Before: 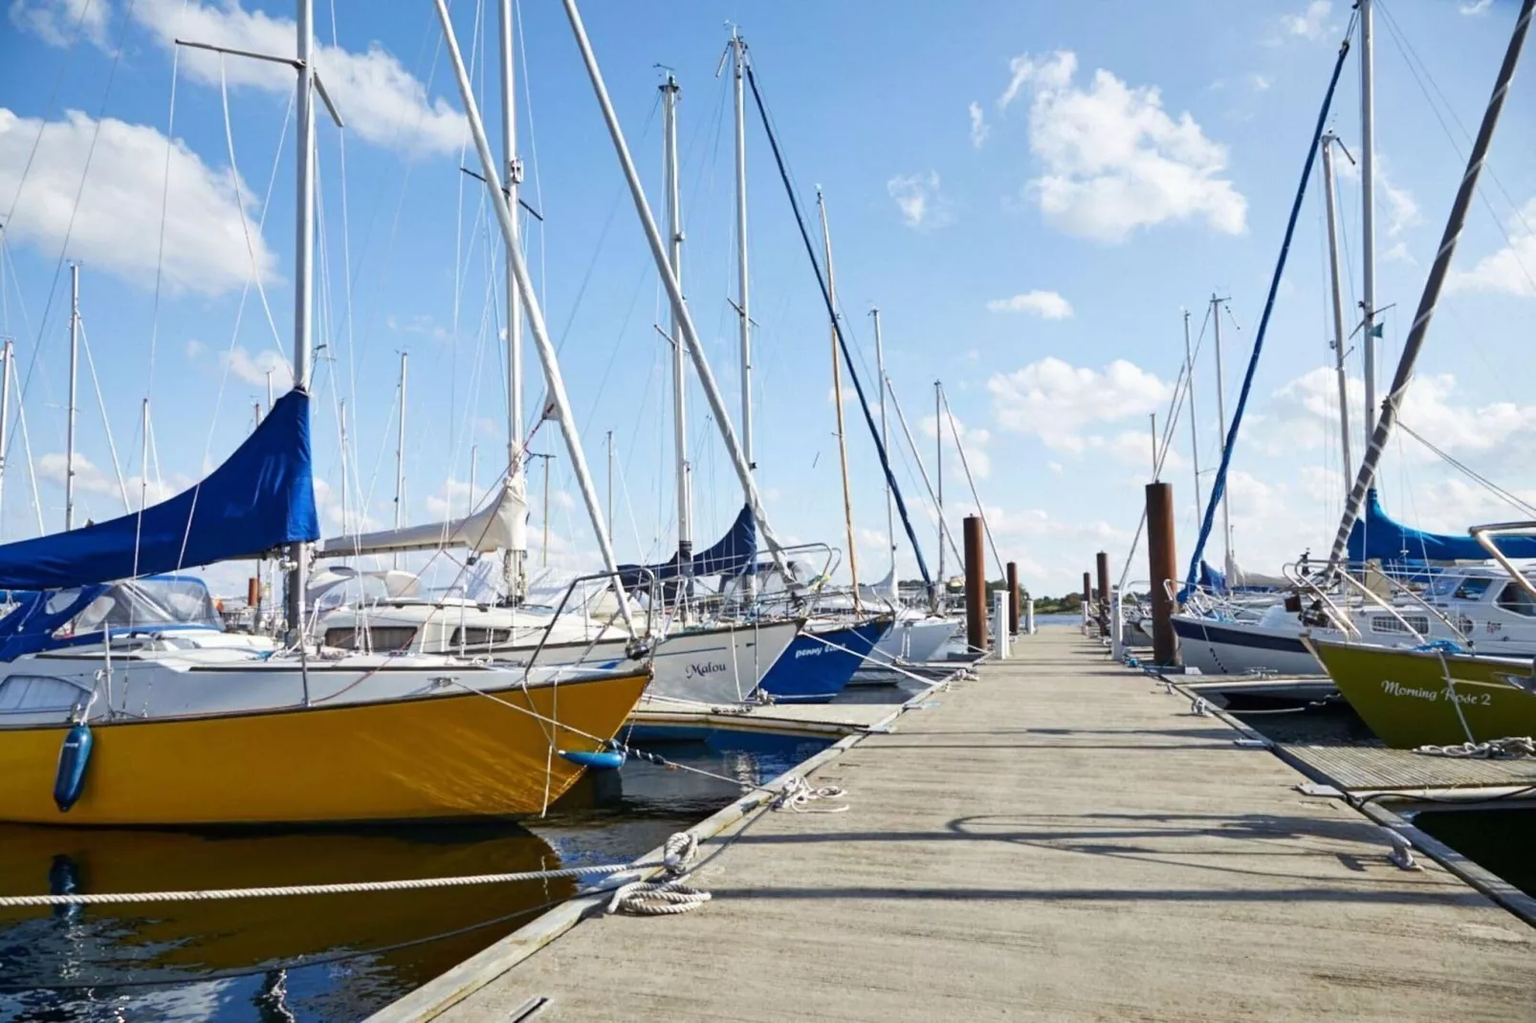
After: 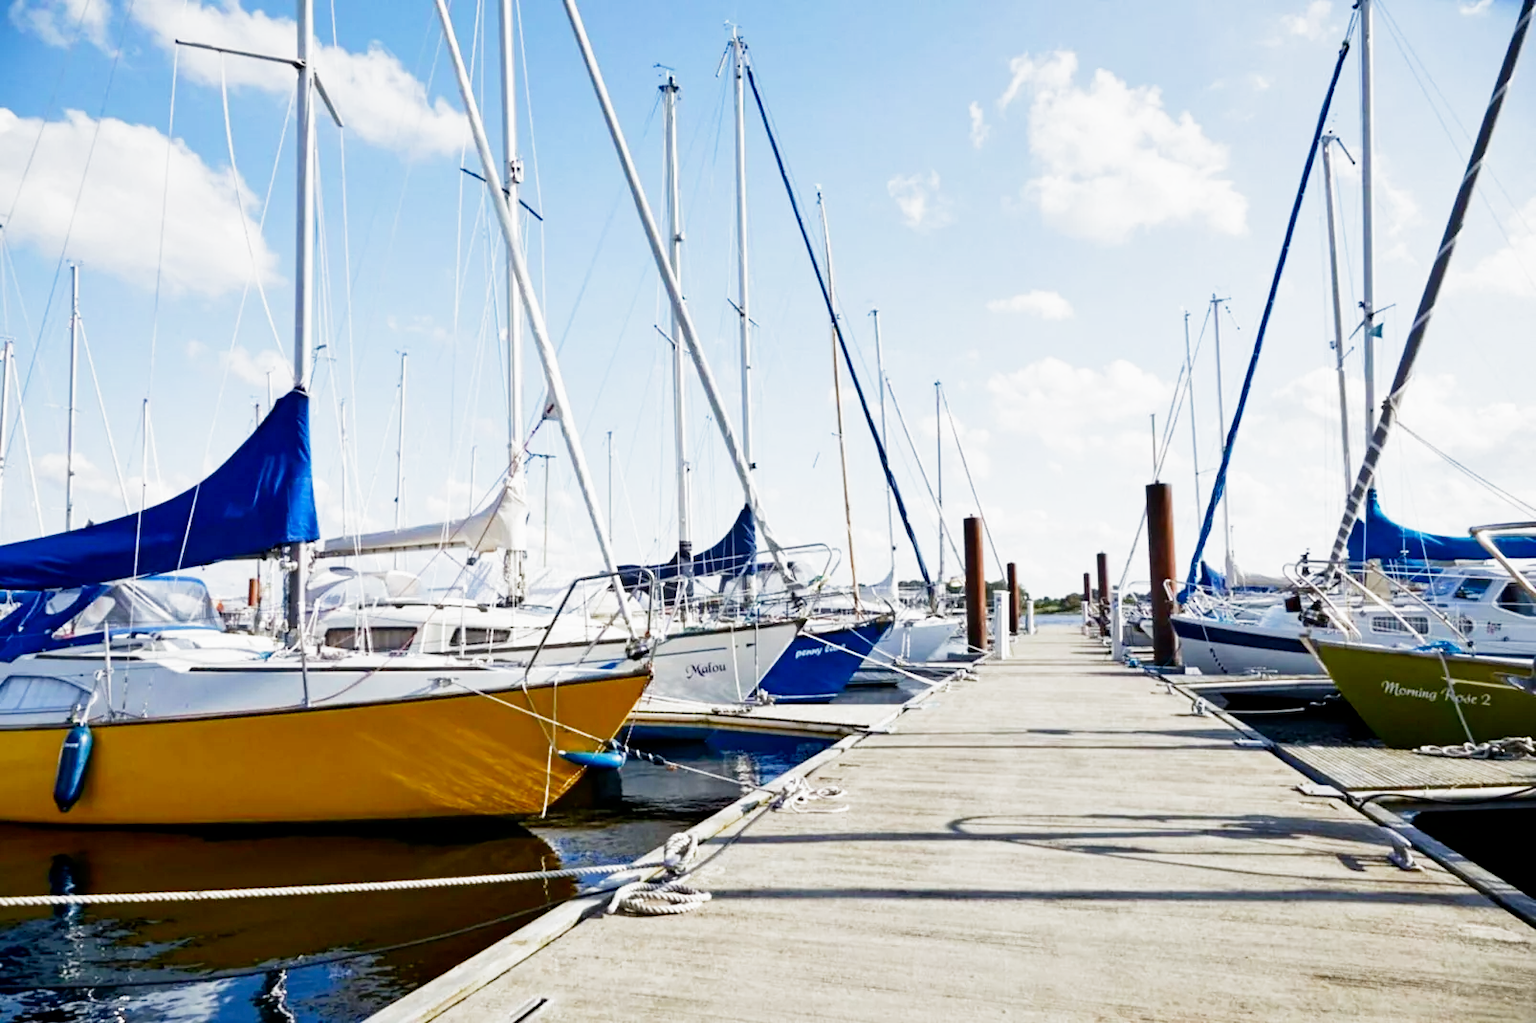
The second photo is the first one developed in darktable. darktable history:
filmic rgb: middle gray luminance 12.61%, black relative exposure -10.11 EV, white relative exposure 3.47 EV, target black luminance 0%, hardness 5.67, latitude 44.81%, contrast 1.217, highlights saturation mix 3.97%, shadows ↔ highlights balance 27.64%, add noise in highlights 0.001, preserve chrominance no, color science v3 (2019), use custom middle-gray values true, contrast in highlights soft
